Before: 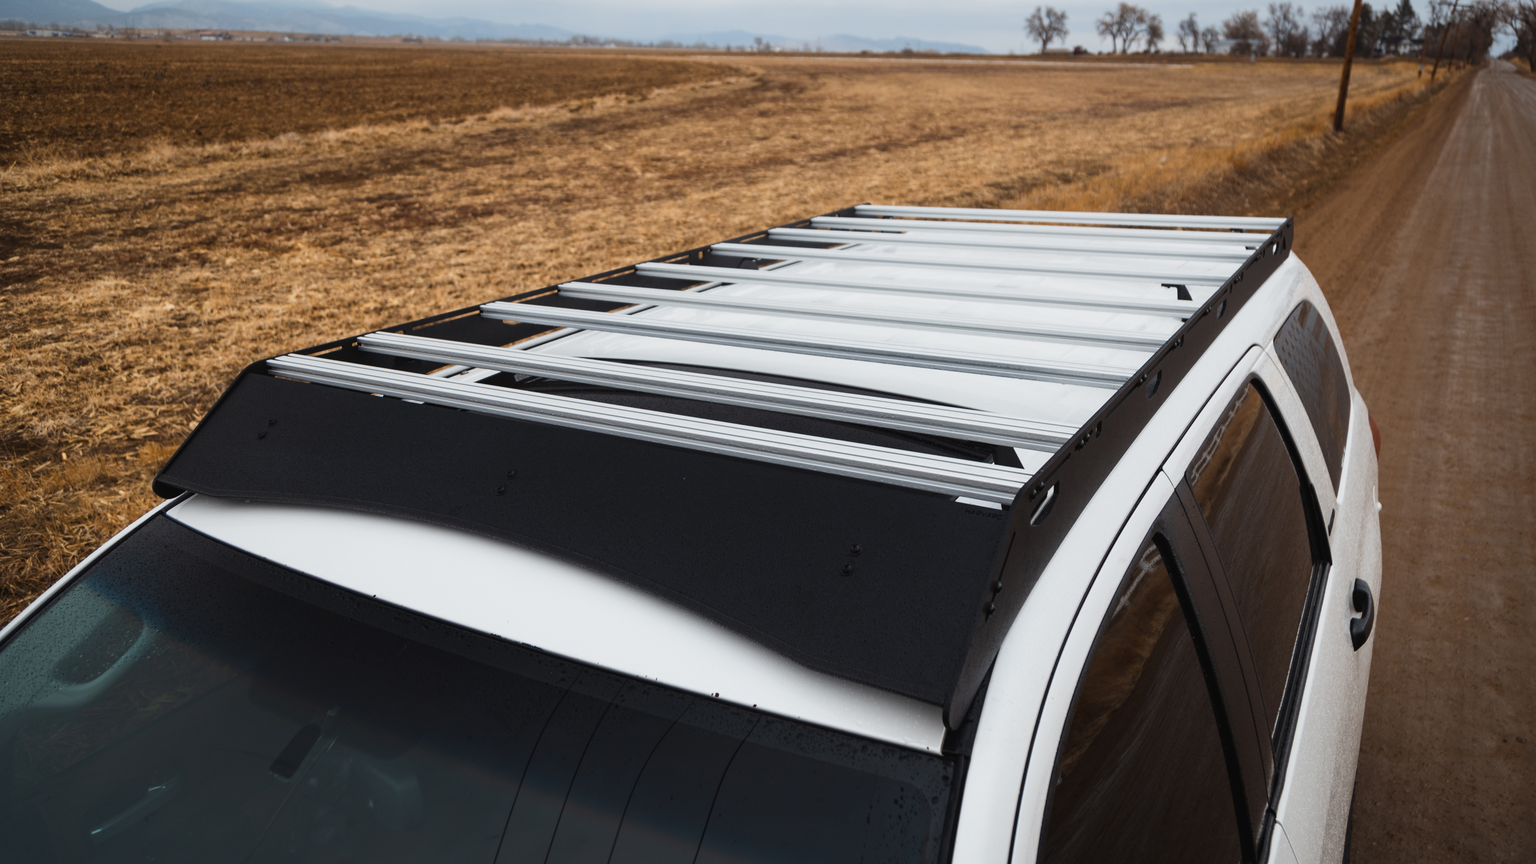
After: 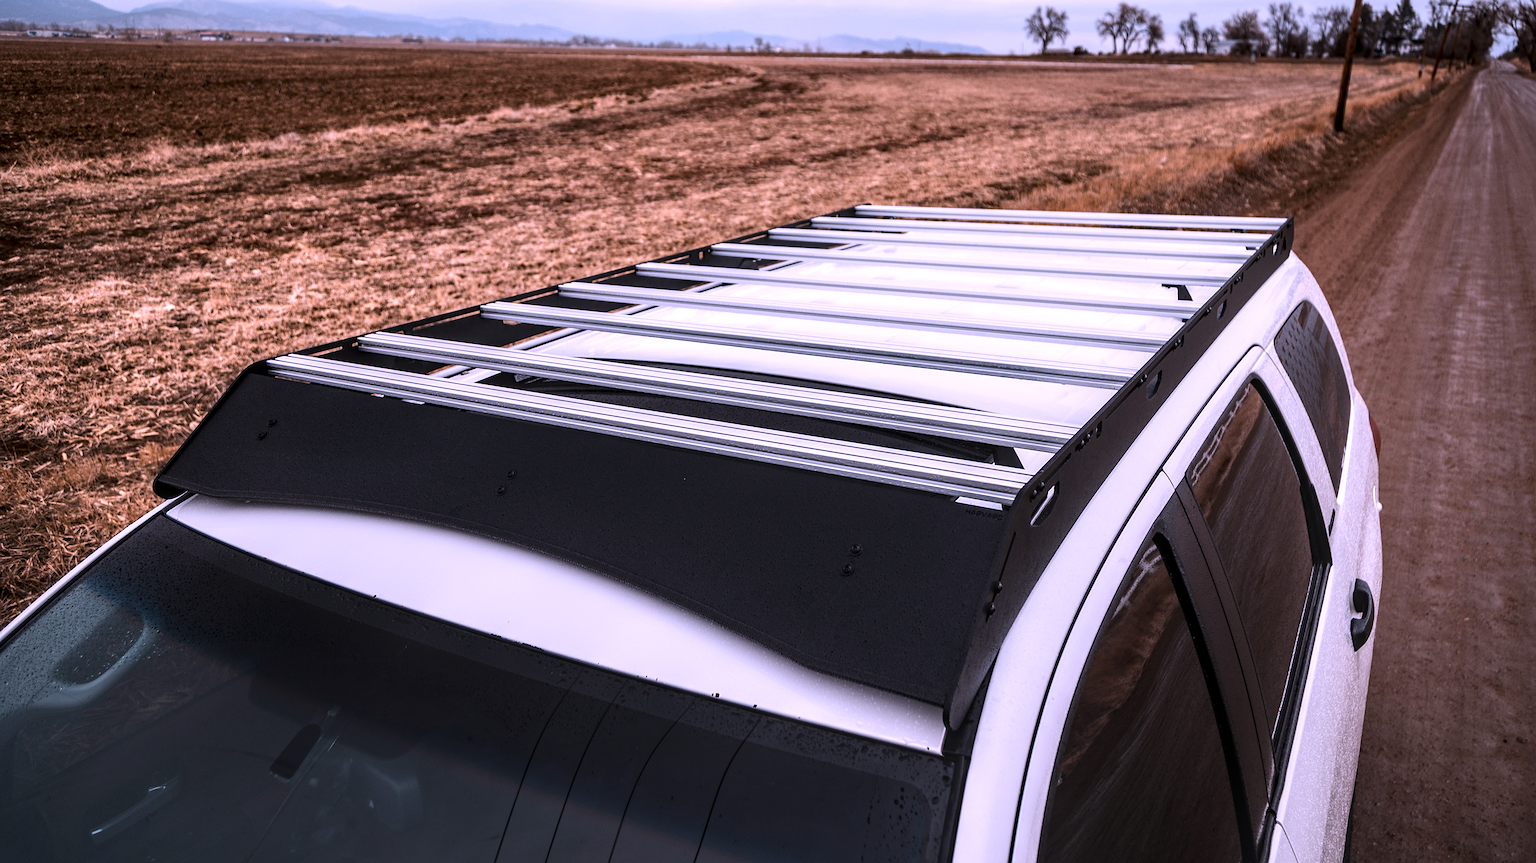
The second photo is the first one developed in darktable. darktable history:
local contrast: highlights 25%, detail 150%
tone equalizer: -8 EV -0.417 EV, -7 EV -0.389 EV, -6 EV -0.333 EV, -5 EV -0.222 EV, -3 EV 0.222 EV, -2 EV 0.333 EV, -1 EV 0.389 EV, +0 EV 0.417 EV, edges refinement/feathering 500, mask exposure compensation -1.57 EV, preserve details no
color correction: highlights a* 15.03, highlights b* -25.07
sharpen: on, module defaults
